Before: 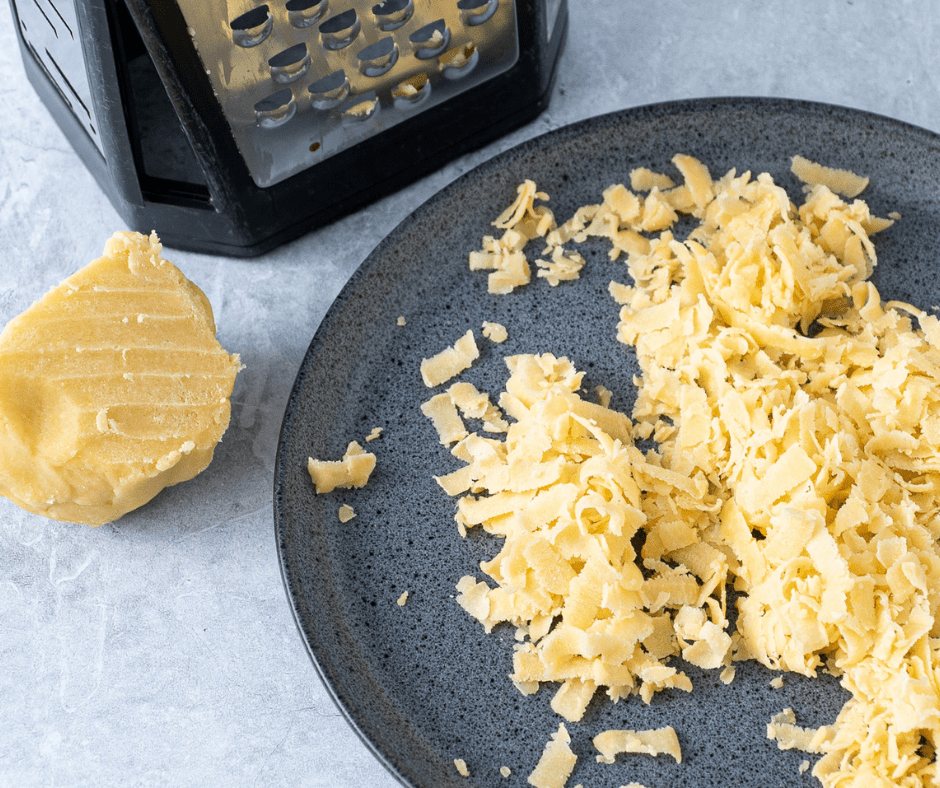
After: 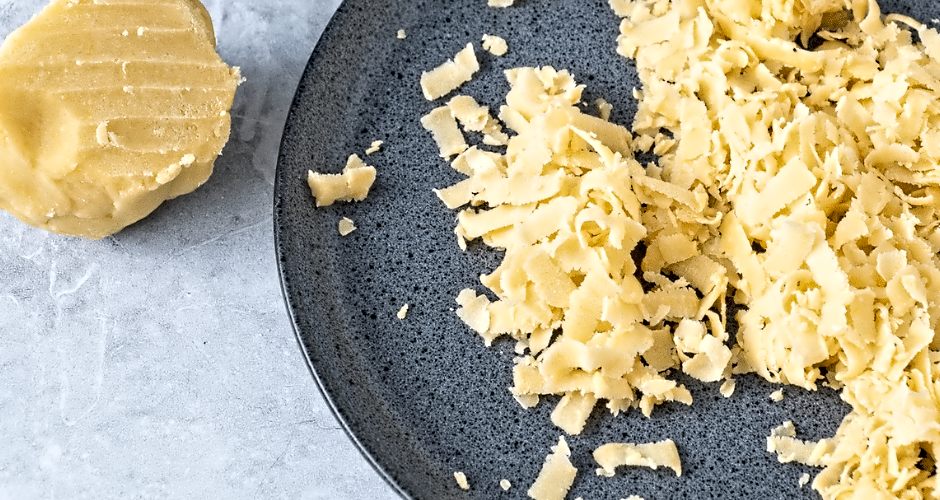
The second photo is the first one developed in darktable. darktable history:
contrast equalizer: octaves 7, y [[0.5, 0.542, 0.583, 0.625, 0.667, 0.708], [0.5 ×6], [0.5 ×6], [0, 0.033, 0.067, 0.1, 0.133, 0.167], [0, 0.05, 0.1, 0.15, 0.2, 0.25]]
crop and rotate: top 36.435%
